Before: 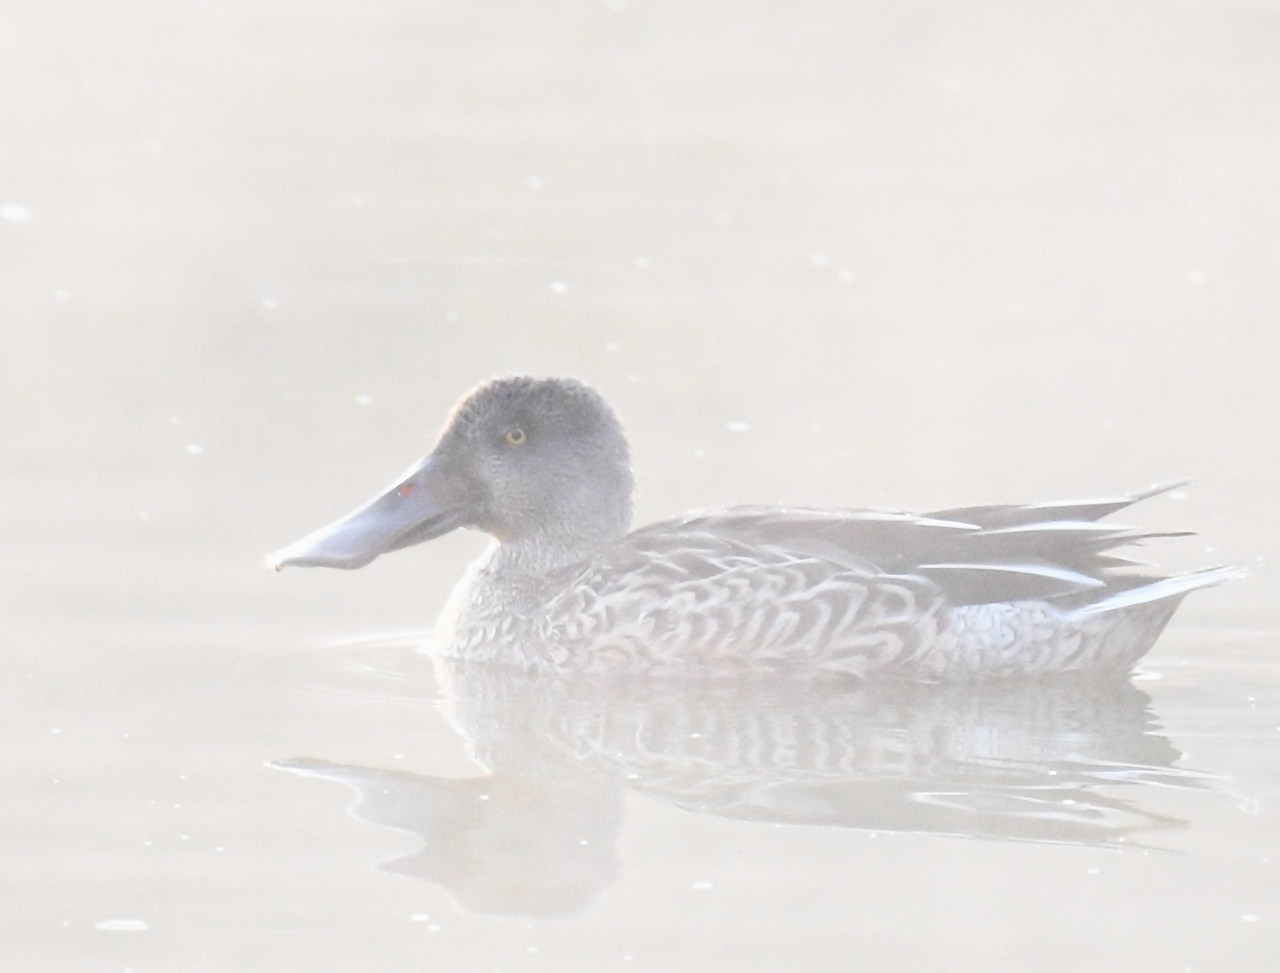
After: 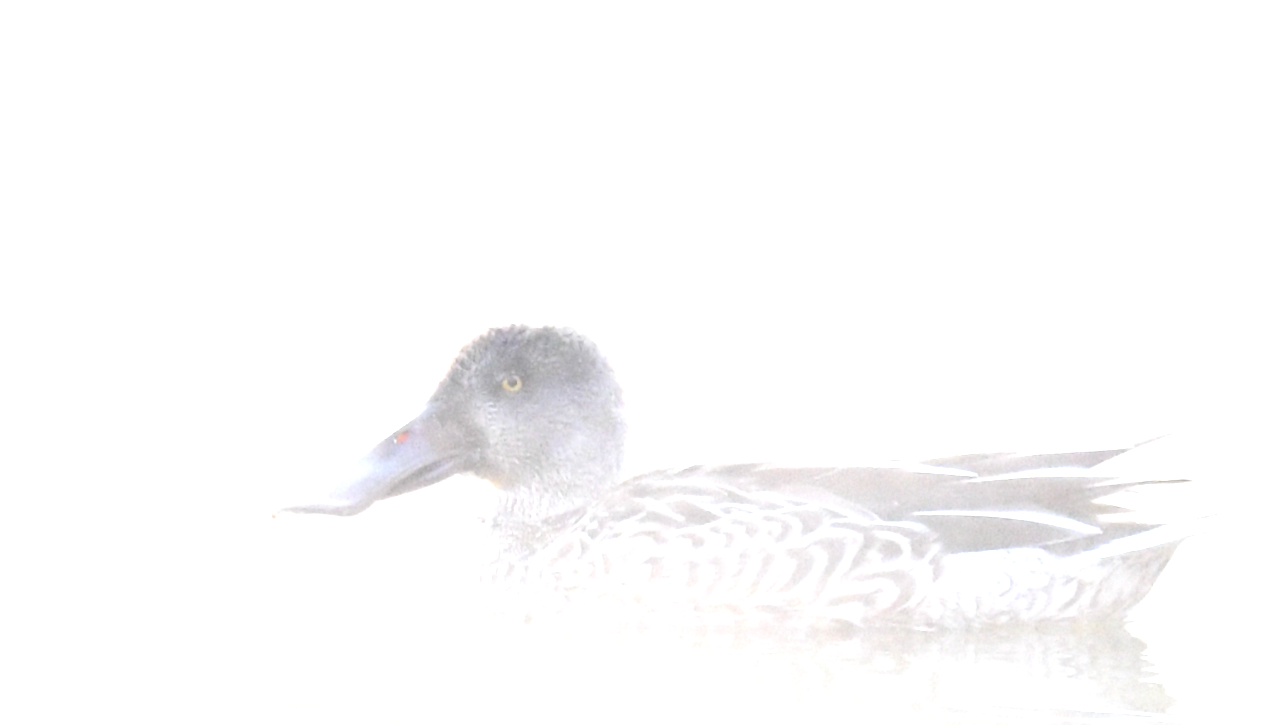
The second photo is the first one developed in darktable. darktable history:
crop: left 0.341%, top 5.527%, bottom 19.912%
exposure: black level correction 0, exposure 0.704 EV, compensate highlight preservation false
